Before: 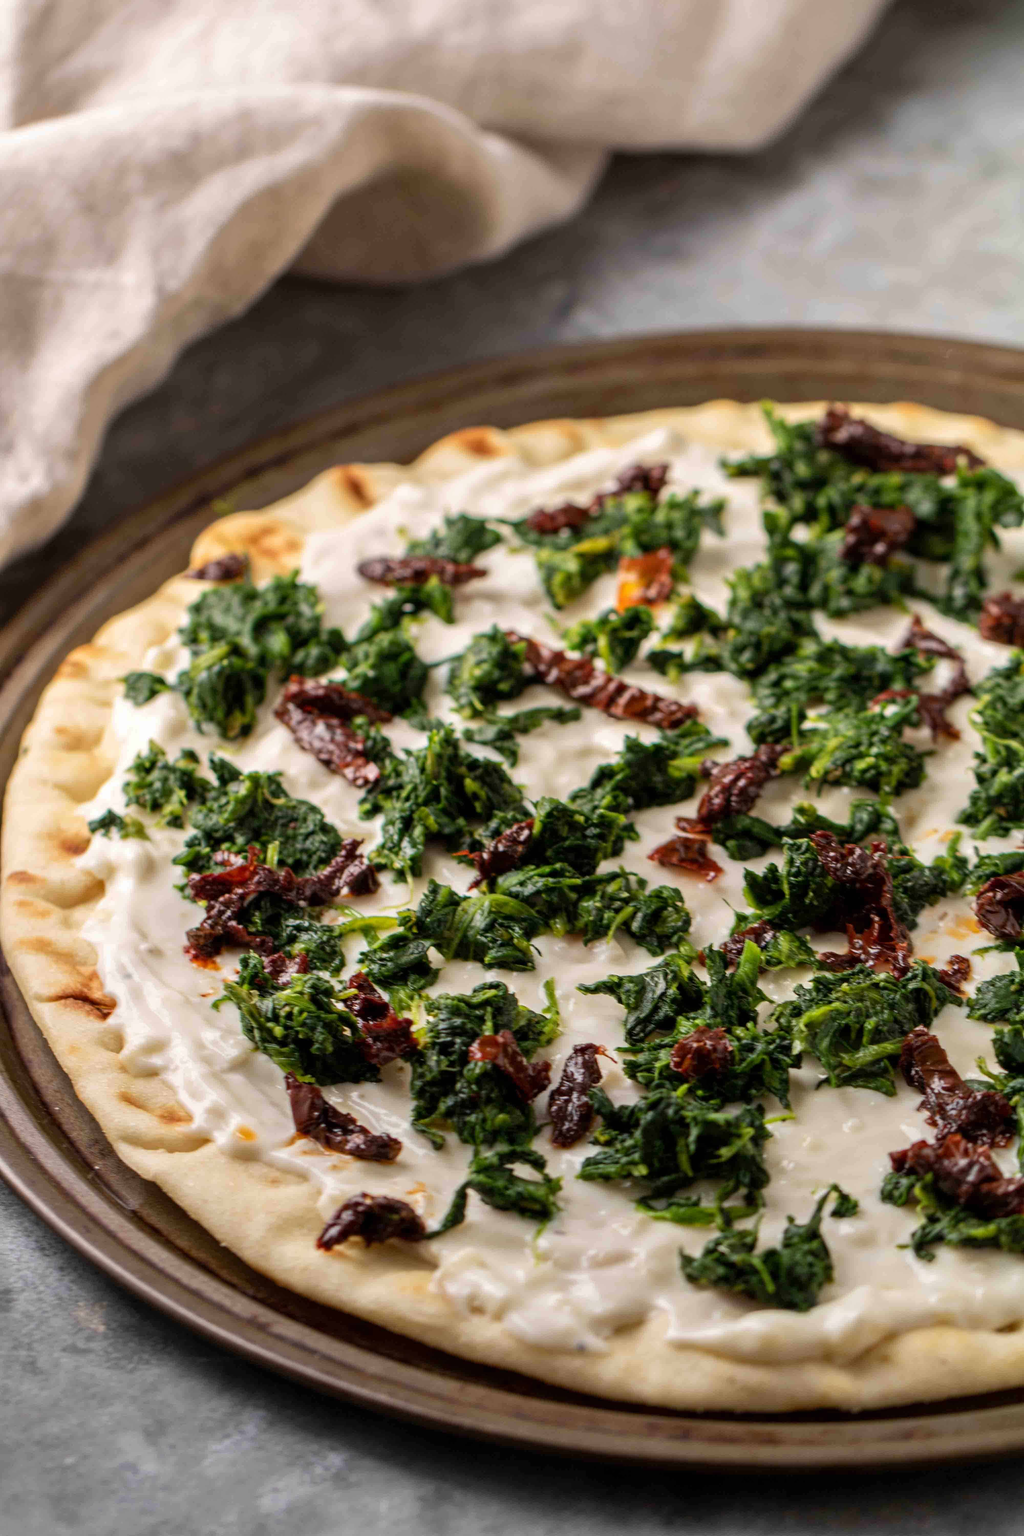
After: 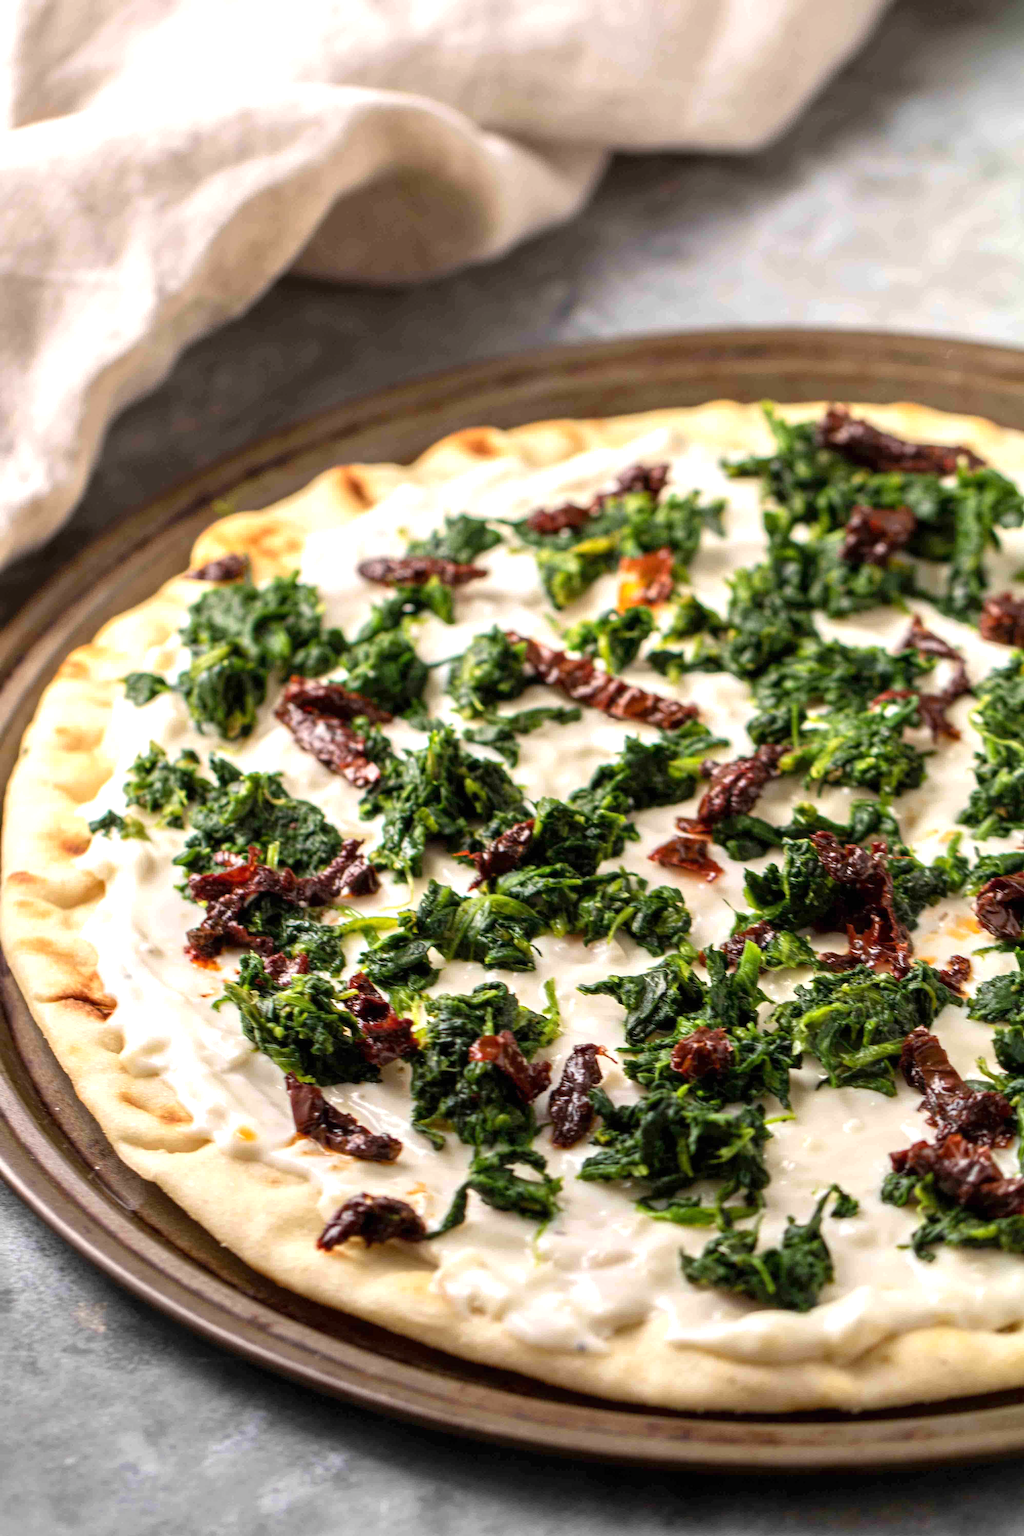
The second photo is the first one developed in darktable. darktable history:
exposure: exposure 0.653 EV, compensate highlight preservation false
